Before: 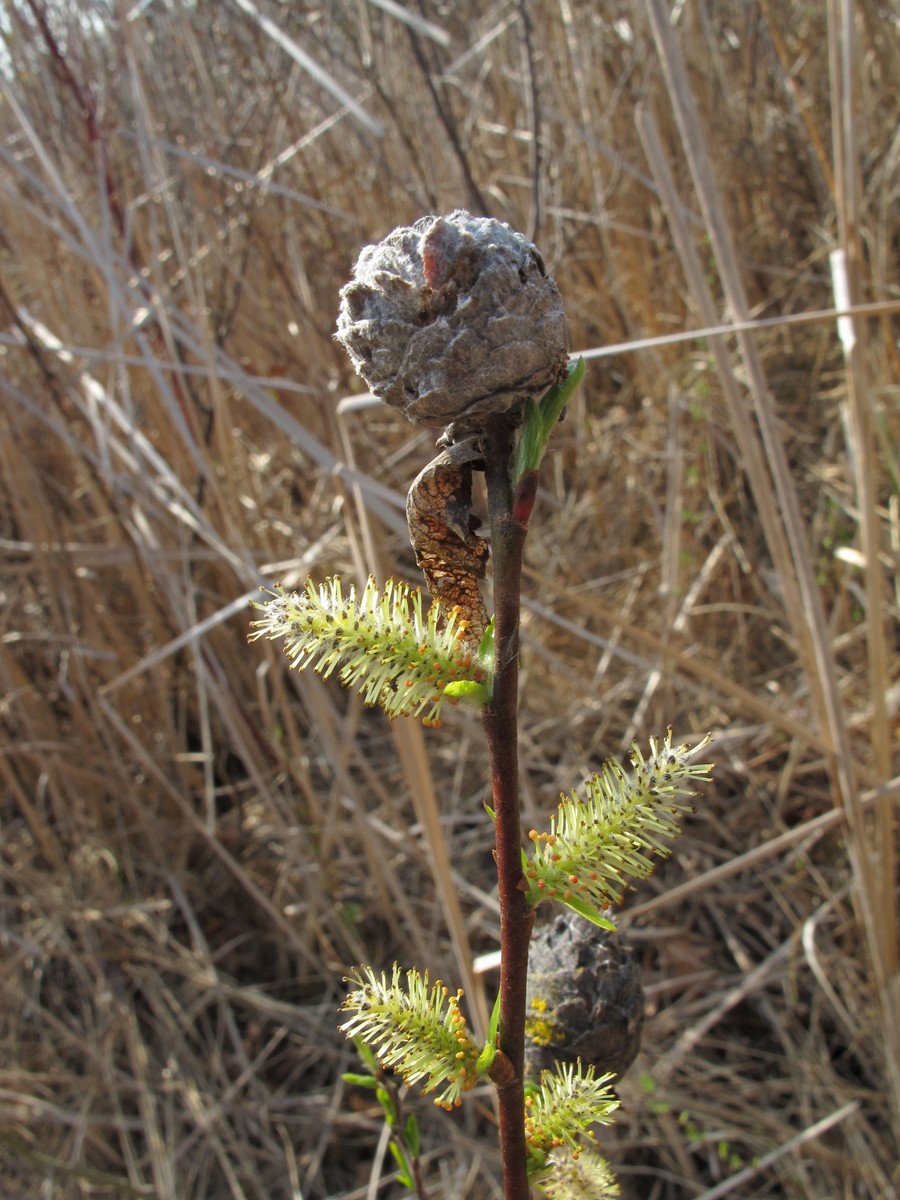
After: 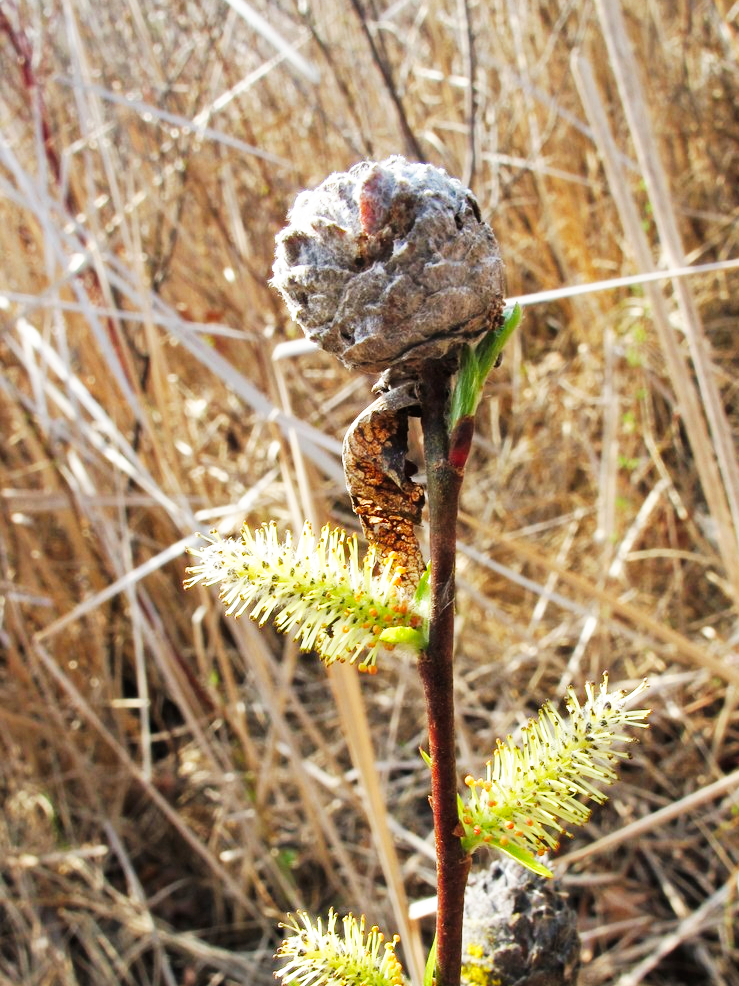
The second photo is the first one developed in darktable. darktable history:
base curve: curves: ch0 [(0, 0) (0.007, 0.004) (0.027, 0.03) (0.046, 0.07) (0.207, 0.54) (0.442, 0.872) (0.673, 0.972) (1, 1)], preserve colors none
white balance: emerald 1
crop and rotate: left 7.196%, top 4.574%, right 10.605%, bottom 13.178%
